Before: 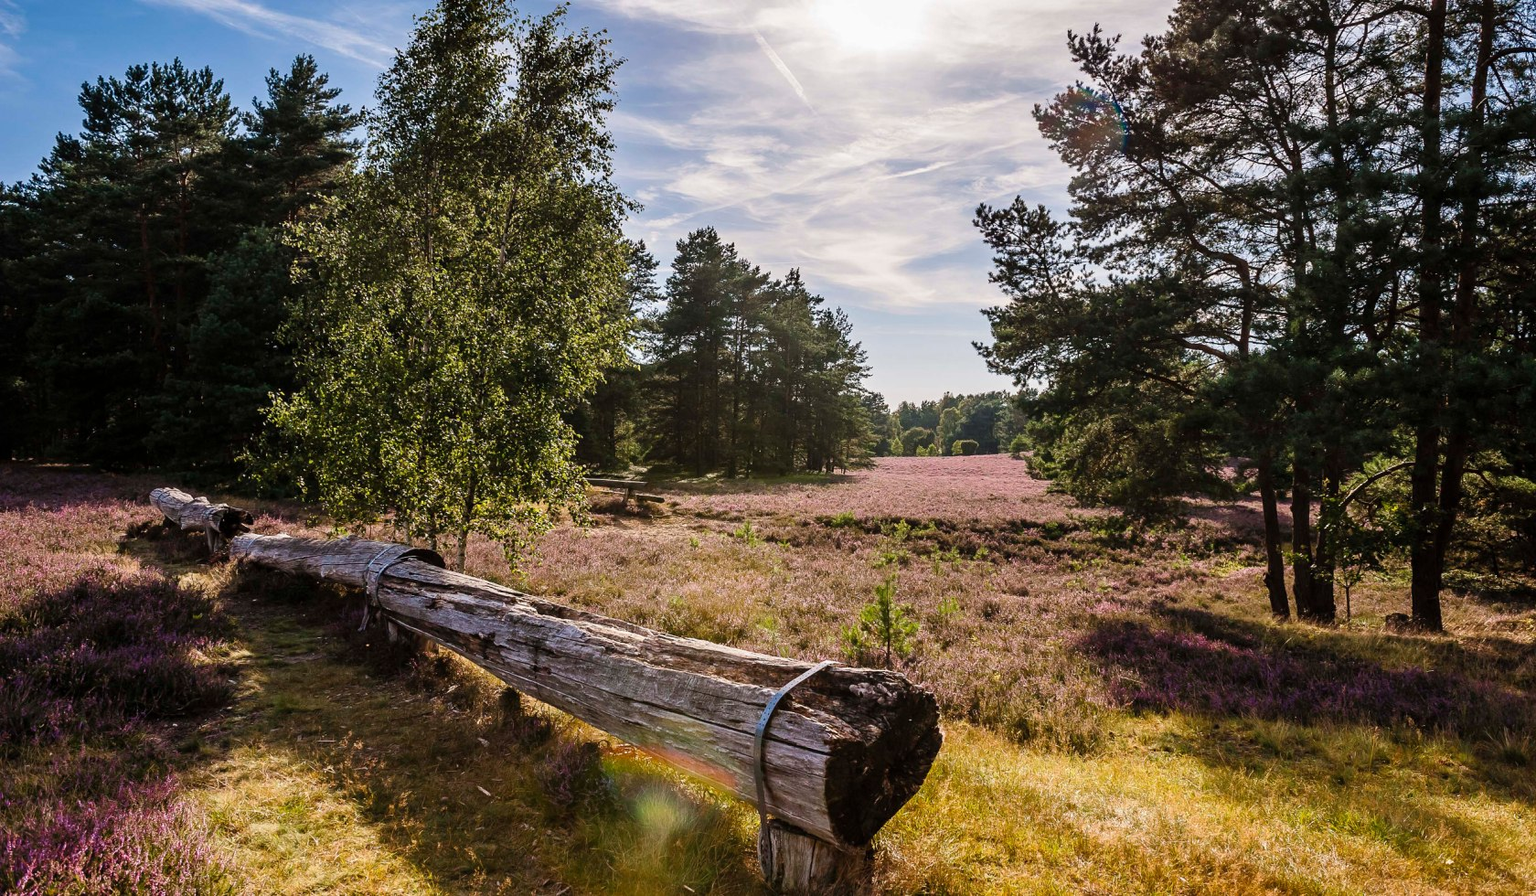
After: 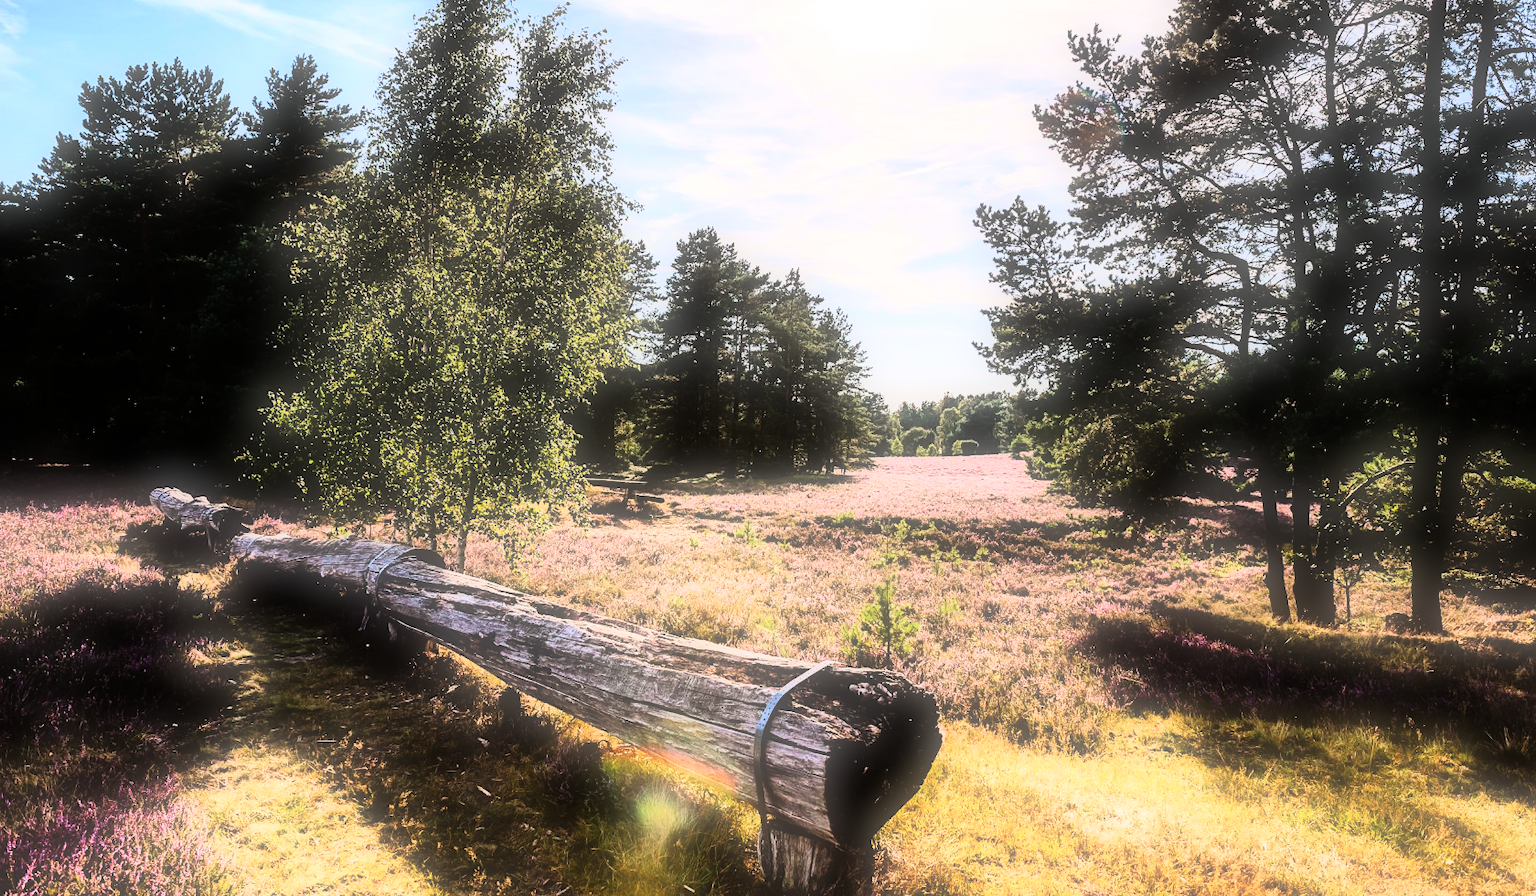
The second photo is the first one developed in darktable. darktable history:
soften: size 60.24%, saturation 65.46%, brightness 0.506 EV, mix 25.7%
rgb curve: curves: ch0 [(0, 0) (0.21, 0.15) (0.24, 0.21) (0.5, 0.75) (0.75, 0.96) (0.89, 0.99) (1, 1)]; ch1 [(0, 0.02) (0.21, 0.13) (0.25, 0.2) (0.5, 0.67) (0.75, 0.9) (0.89, 0.97) (1, 1)]; ch2 [(0, 0.02) (0.21, 0.13) (0.25, 0.2) (0.5, 0.67) (0.75, 0.9) (0.89, 0.97) (1, 1)], compensate middle gray true
